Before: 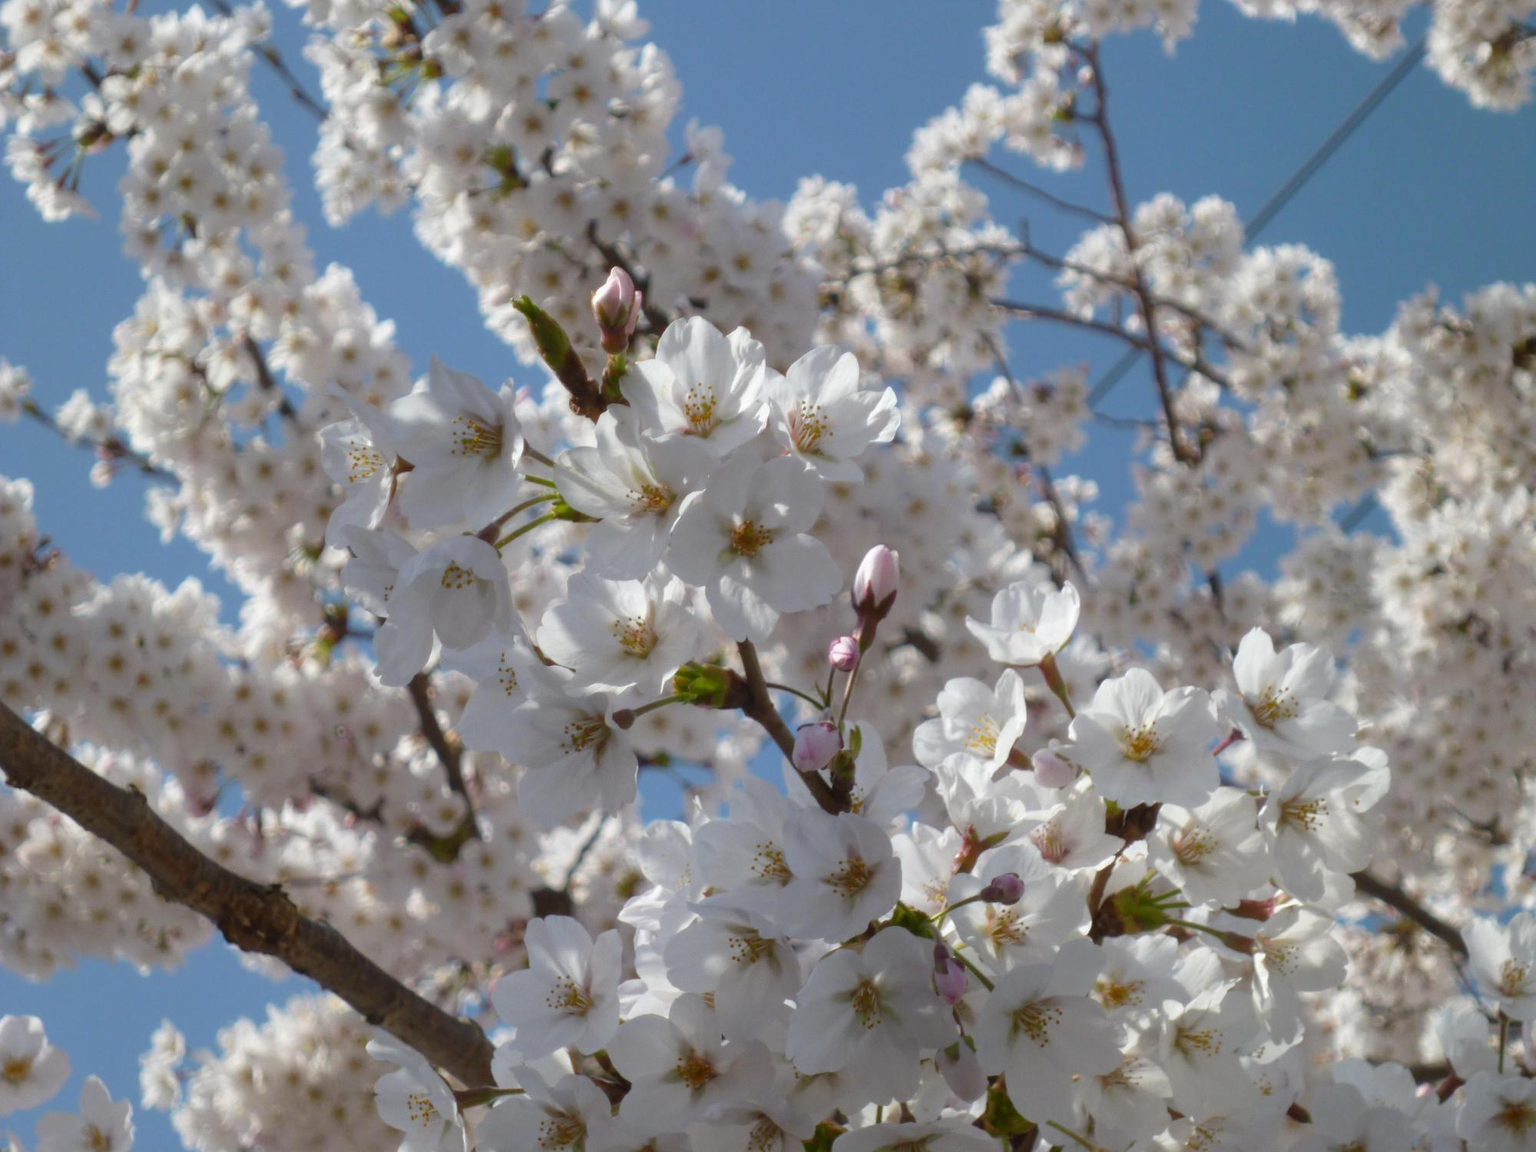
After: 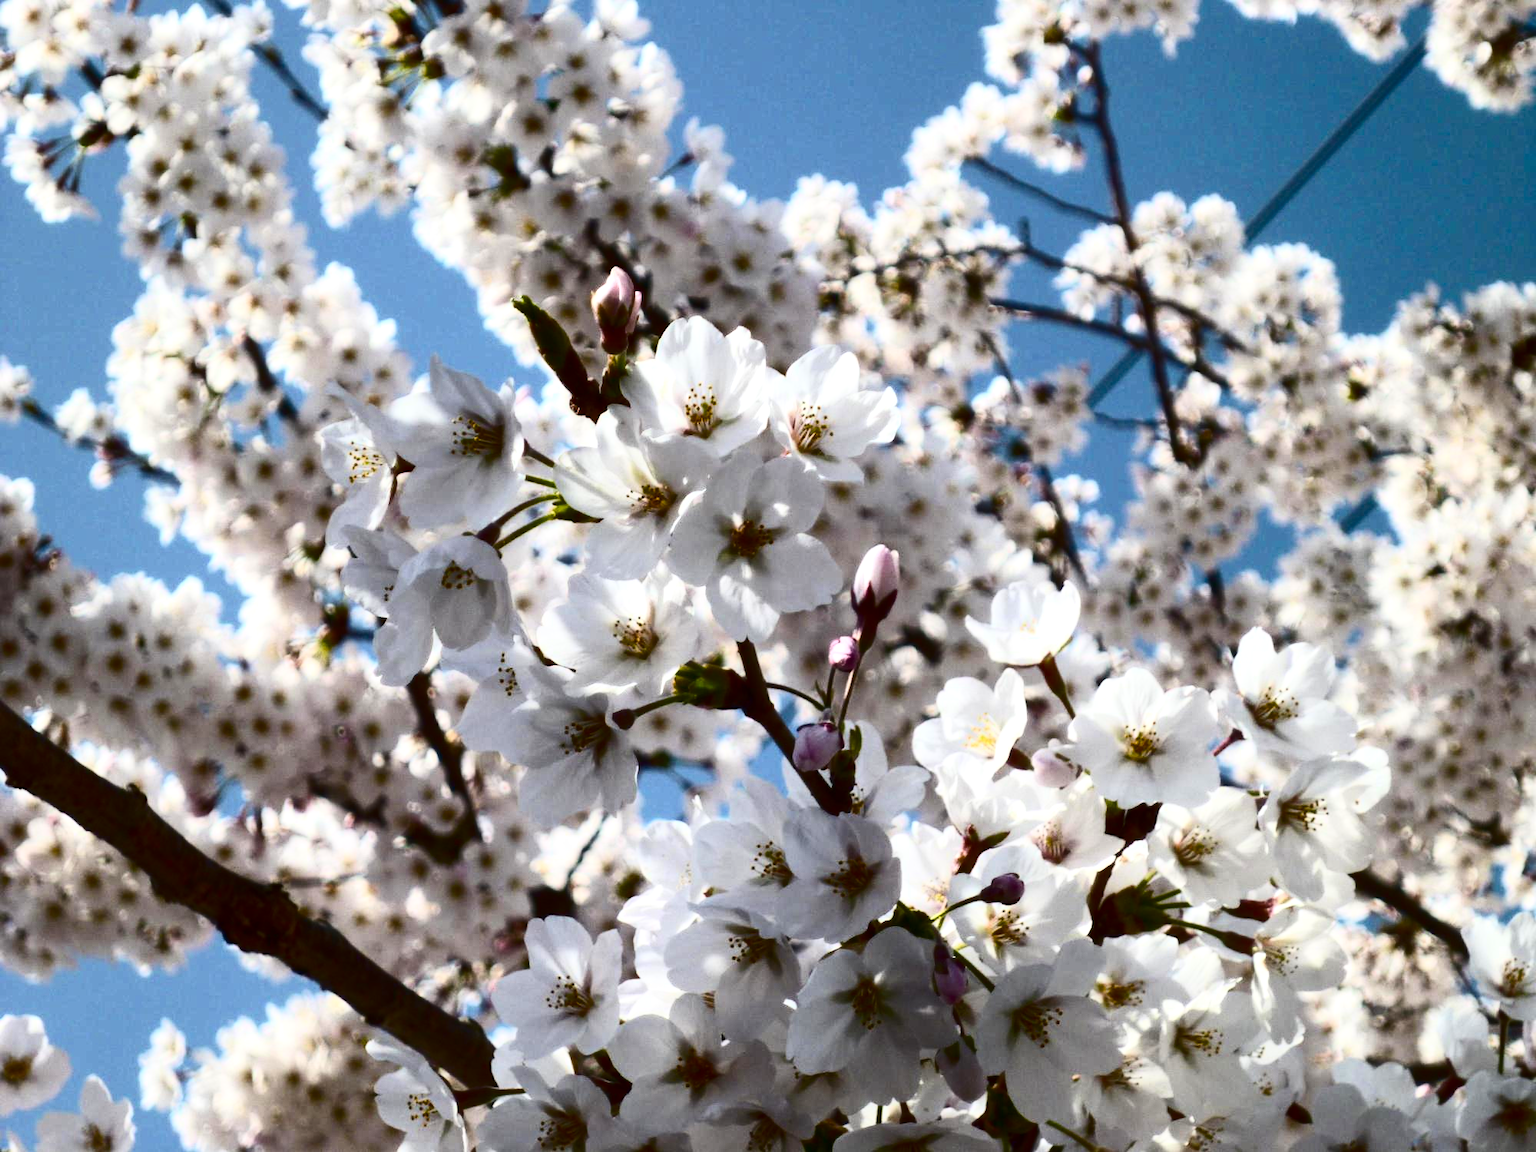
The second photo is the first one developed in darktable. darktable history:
color balance rgb: linear chroma grading › global chroma 16.62%, perceptual saturation grading › highlights -8.63%, perceptual saturation grading › mid-tones 18.66%, perceptual saturation grading › shadows 28.49%, perceptual brilliance grading › highlights 14.22%, perceptual brilliance grading › shadows -18.96%, global vibrance 27.71%
rotate and perspective: automatic cropping original format, crop left 0, crop top 0
contrast brightness saturation: contrast 0.5, saturation -0.1
